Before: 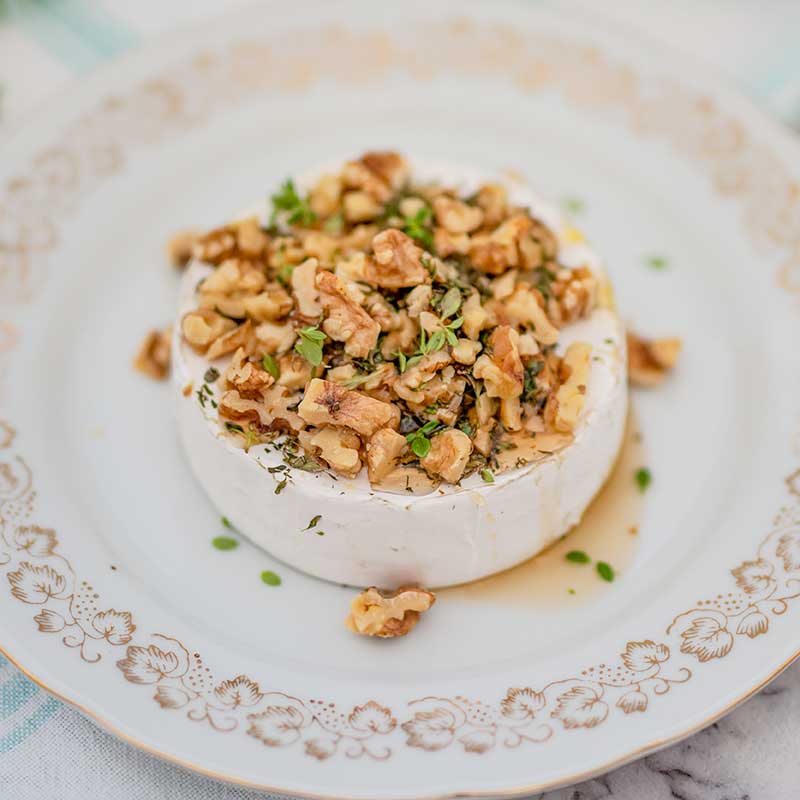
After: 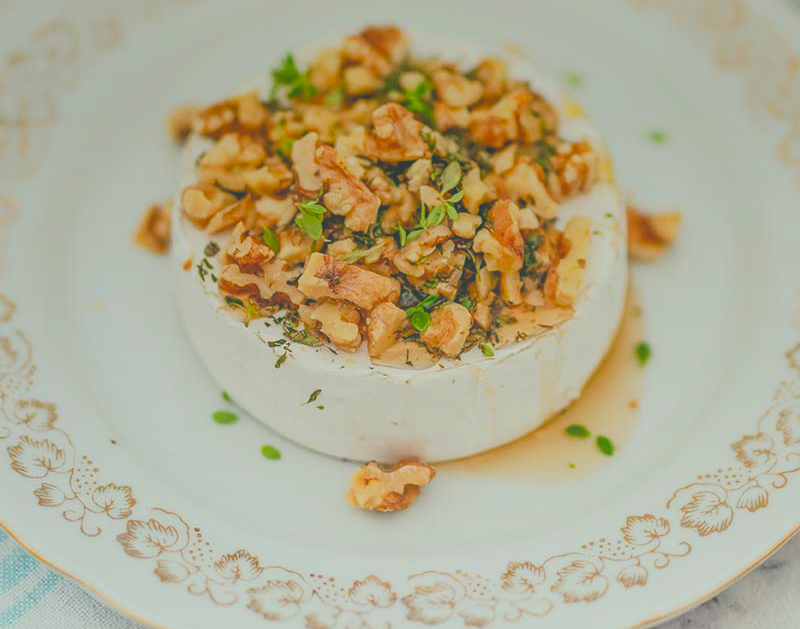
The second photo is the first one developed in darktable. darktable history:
color balance rgb: shadows lift › chroma 1%, shadows lift › hue 217.2°, power › hue 310.8°, highlights gain › chroma 2%, highlights gain › hue 44.4°, global offset › luminance 0.25%, global offset › hue 171.6°, perceptual saturation grading › global saturation 14.09%, perceptual saturation grading › highlights -30%, perceptual saturation grading › shadows 50.67%, global vibrance 25%, contrast 20%
color correction: highlights a* -7.33, highlights b* 1.26, shadows a* -3.55, saturation 1.4
crop and rotate: top 15.774%, bottom 5.506%
exposure: black level correction -0.087, compensate highlight preservation false
filmic rgb: black relative exposure -7.65 EV, white relative exposure 4.56 EV, hardness 3.61
white balance: emerald 1
graduated density: rotation -0.352°, offset 57.64
